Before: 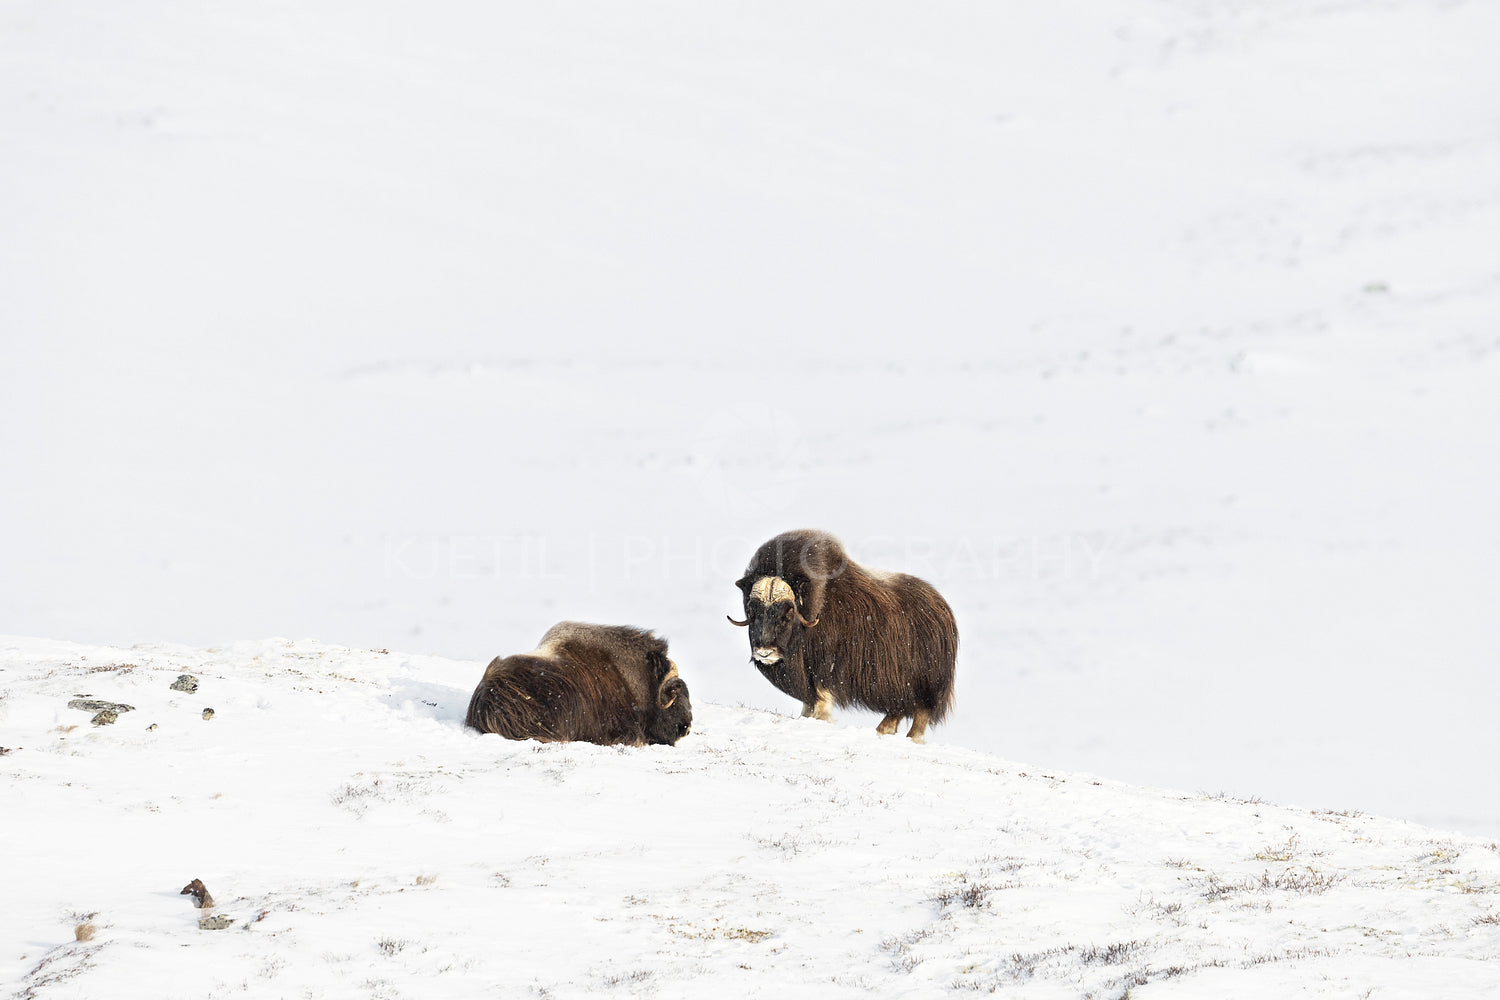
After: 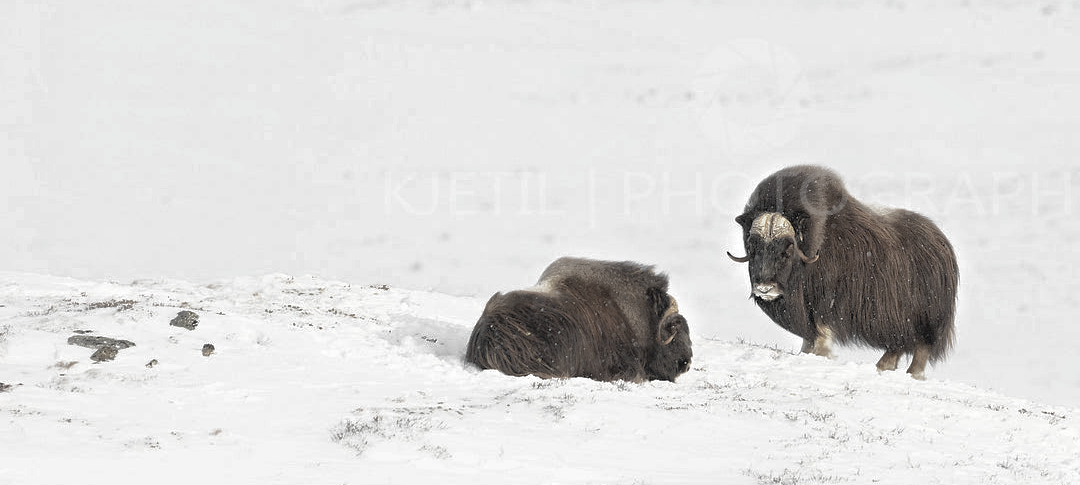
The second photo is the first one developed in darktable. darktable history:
crop: top 36.498%, right 27.964%, bottom 14.995%
shadows and highlights: on, module defaults
color zones: curves: ch0 [(0, 0.613) (0.01, 0.613) (0.245, 0.448) (0.498, 0.529) (0.642, 0.665) (0.879, 0.777) (0.99, 0.613)]; ch1 [(0, 0.035) (0.121, 0.189) (0.259, 0.197) (0.415, 0.061) (0.589, 0.022) (0.732, 0.022) (0.857, 0.026) (0.991, 0.053)]
